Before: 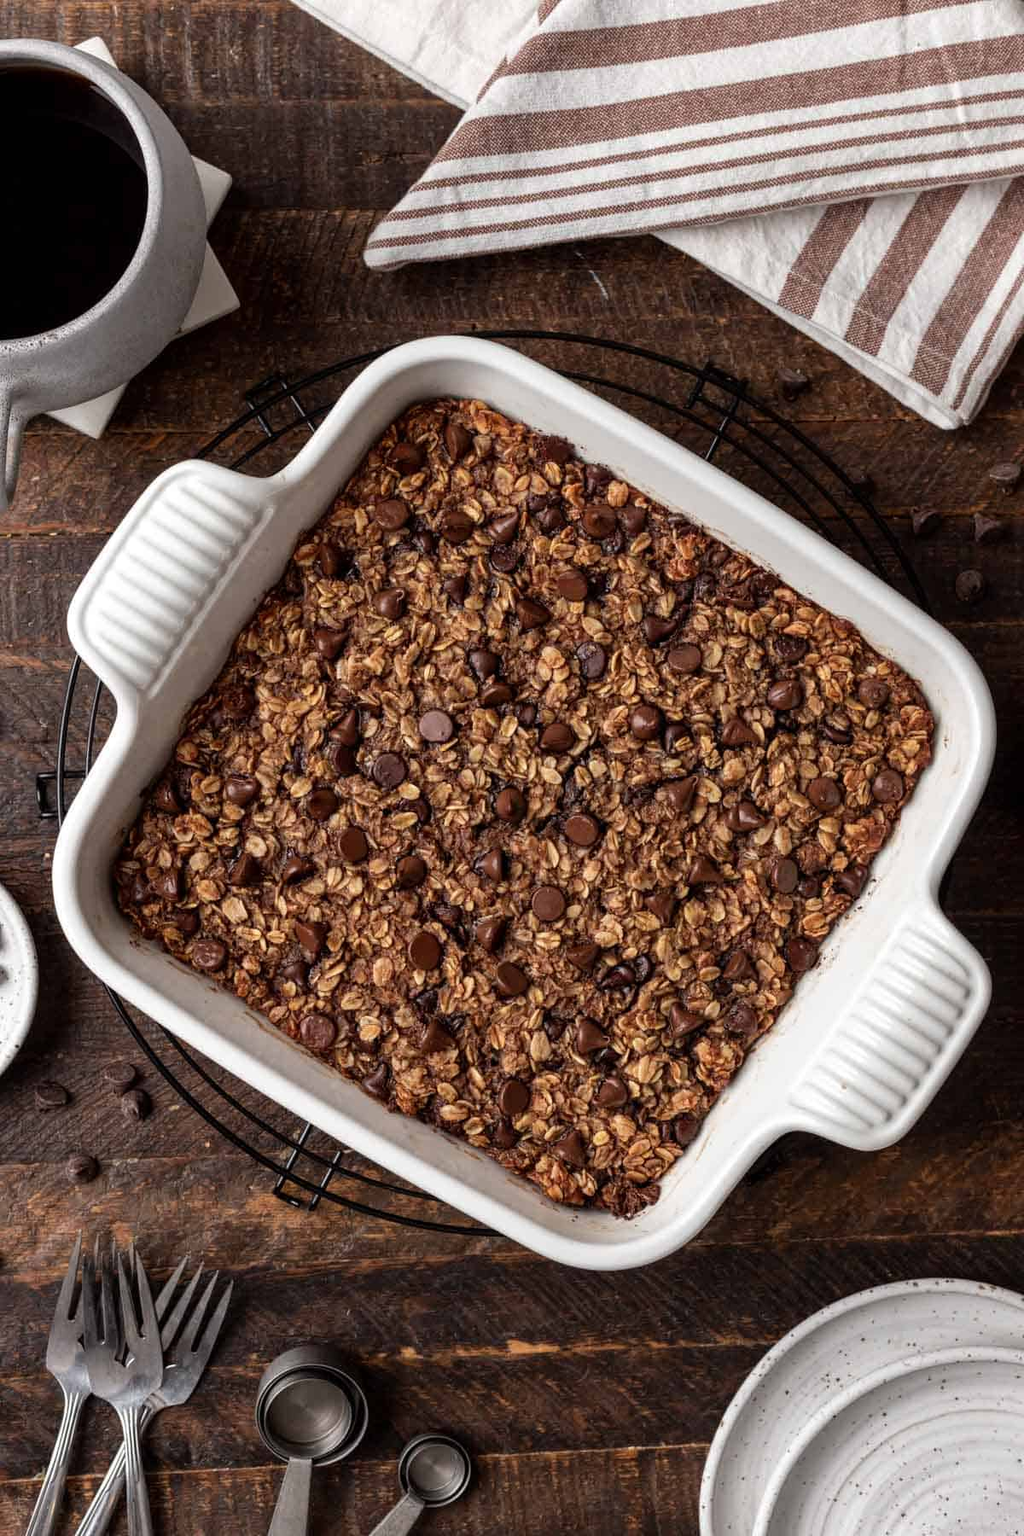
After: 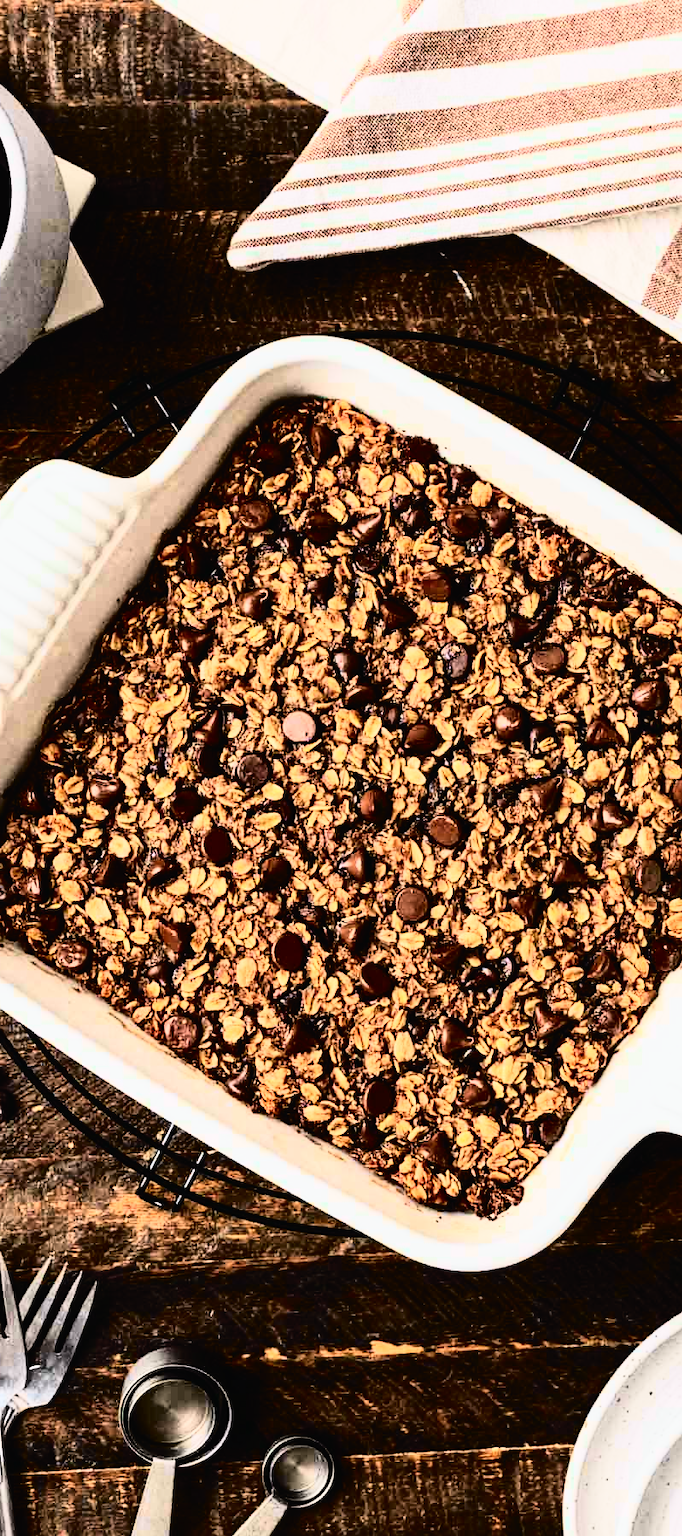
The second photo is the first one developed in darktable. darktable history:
rgb curve: curves: ch0 [(0, 0) (0.21, 0.15) (0.24, 0.21) (0.5, 0.75) (0.75, 0.96) (0.89, 0.99) (1, 1)]; ch1 [(0, 0.02) (0.21, 0.13) (0.25, 0.2) (0.5, 0.67) (0.75, 0.9) (0.89, 0.97) (1, 1)]; ch2 [(0, 0.02) (0.21, 0.13) (0.25, 0.2) (0.5, 0.67) (0.75, 0.9) (0.89, 0.97) (1, 1)], compensate middle gray true
tone curve: curves: ch0 [(0, 0.014) (0.17, 0.099) (0.392, 0.438) (0.725, 0.828) (0.872, 0.918) (1, 0.981)]; ch1 [(0, 0) (0.402, 0.36) (0.488, 0.466) (0.5, 0.499) (0.515, 0.515) (0.574, 0.595) (0.619, 0.65) (0.701, 0.725) (1, 1)]; ch2 [(0, 0) (0.432, 0.422) (0.486, 0.49) (0.503, 0.503) (0.523, 0.554) (0.562, 0.606) (0.644, 0.694) (0.717, 0.753) (1, 0.991)], color space Lab, independent channels
crop and rotate: left 13.342%, right 19.991%
